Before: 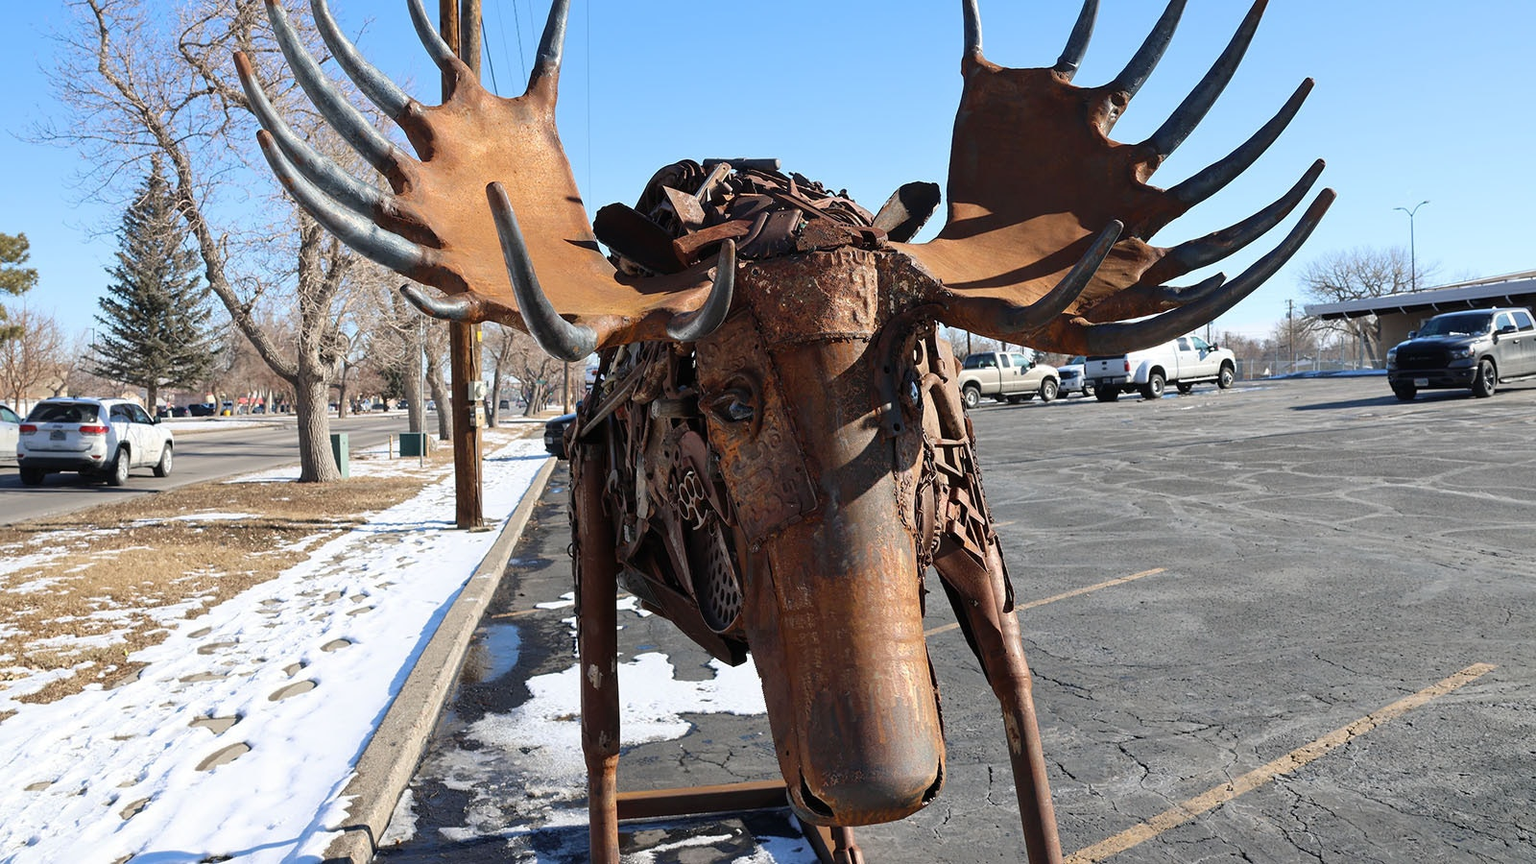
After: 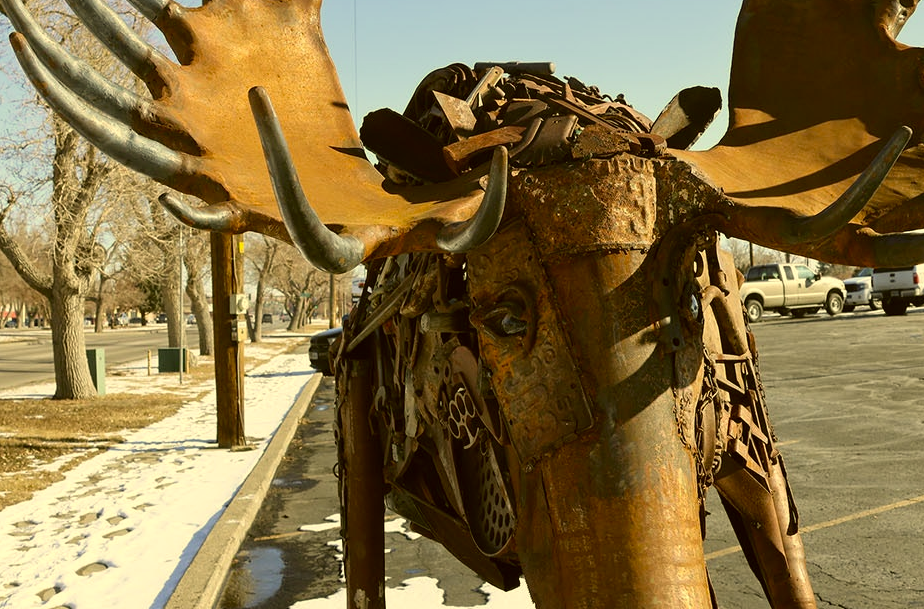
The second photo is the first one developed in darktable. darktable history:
crop: left 16.182%, top 11.52%, right 26.048%, bottom 20.782%
color correction: highlights a* 0.18, highlights b* 28.98, shadows a* -0.249, shadows b* 21.52
